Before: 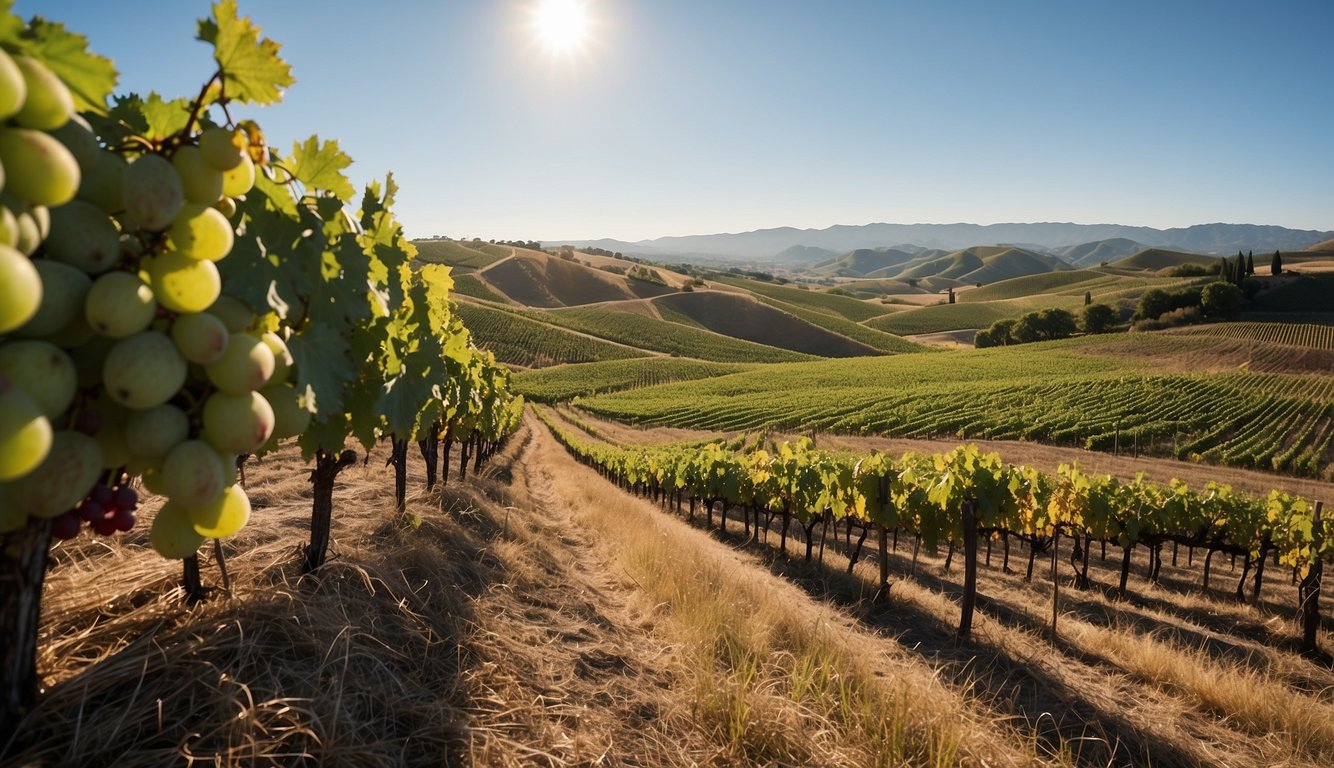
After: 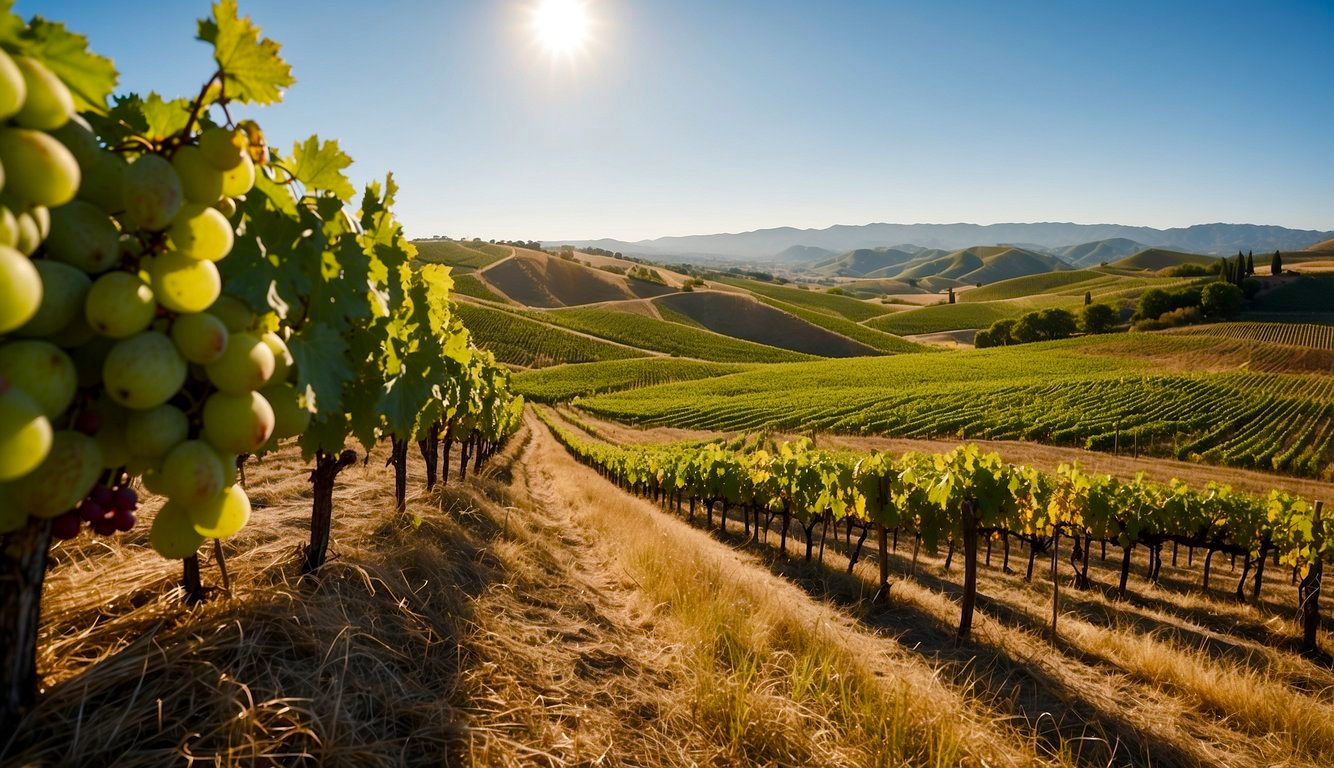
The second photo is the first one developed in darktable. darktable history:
color balance rgb: perceptual saturation grading › global saturation 20%, perceptual saturation grading › highlights -24.76%, perceptual saturation grading › shadows 50.437%, global vibrance 20%
local contrast: mode bilateral grid, contrast 21, coarseness 50, detail 120%, midtone range 0.2
